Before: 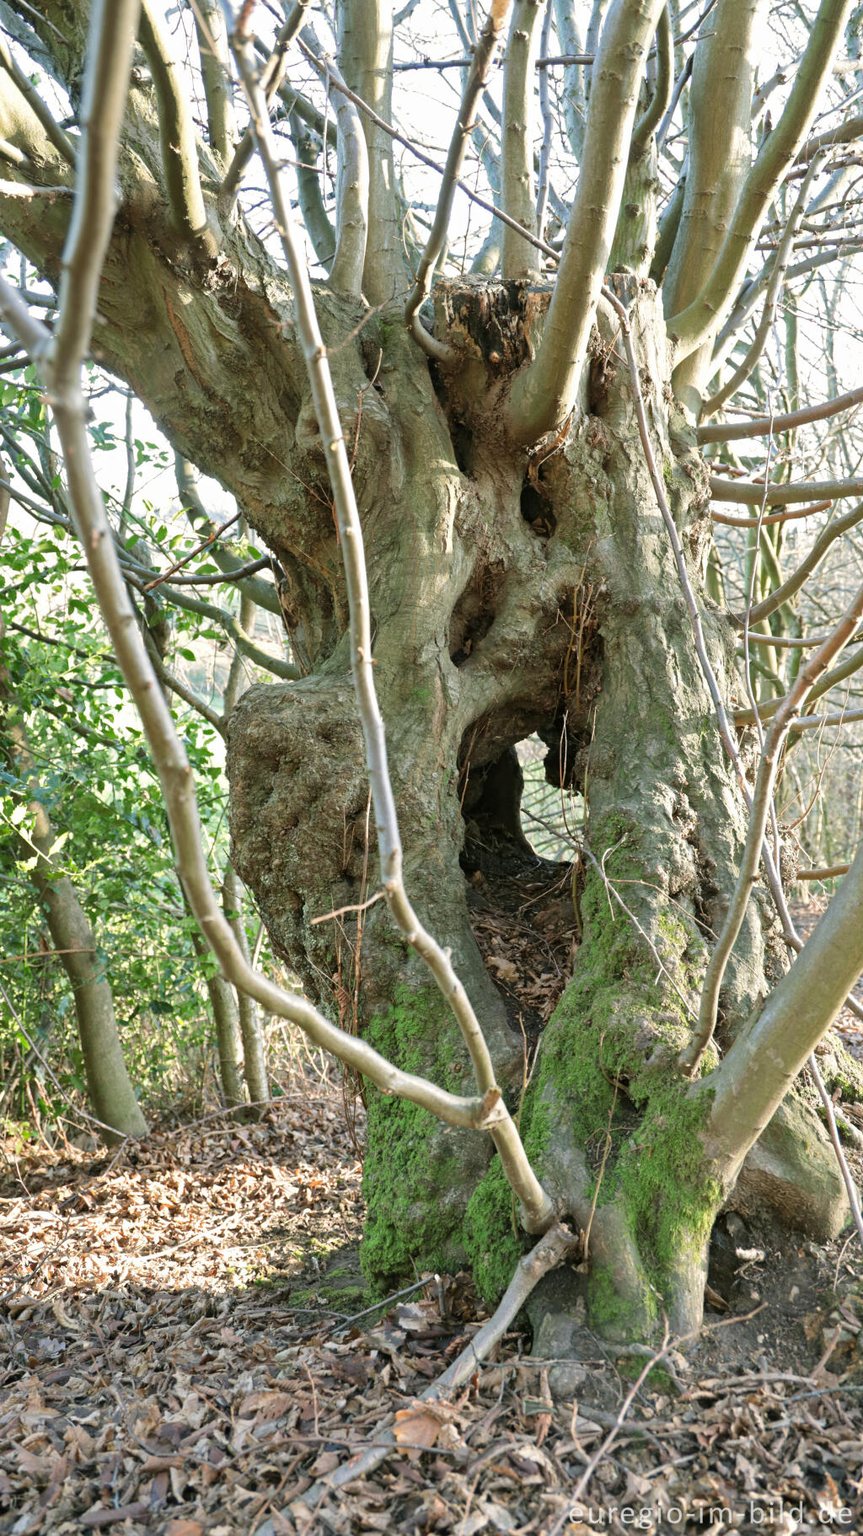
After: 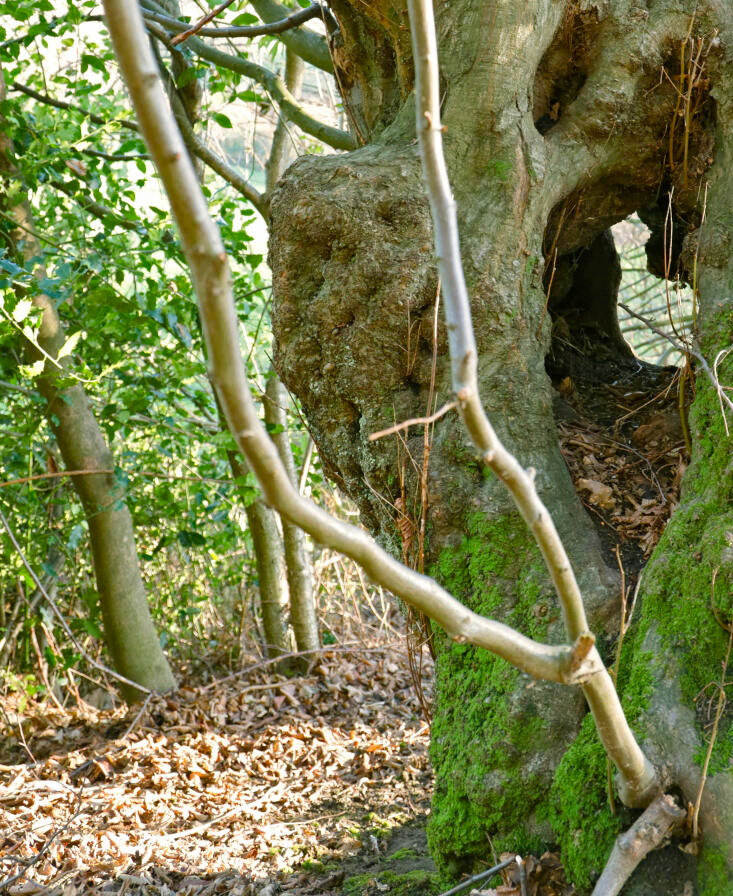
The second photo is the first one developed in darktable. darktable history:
color balance rgb: shadows lift › hue 84.64°, linear chroma grading › global chroma -0.448%, perceptual saturation grading › global saturation 34.736%, perceptual saturation grading › highlights -25.044%, perceptual saturation grading › shadows 49.886%
crop: top 36.005%, right 28.41%, bottom 14.79%
